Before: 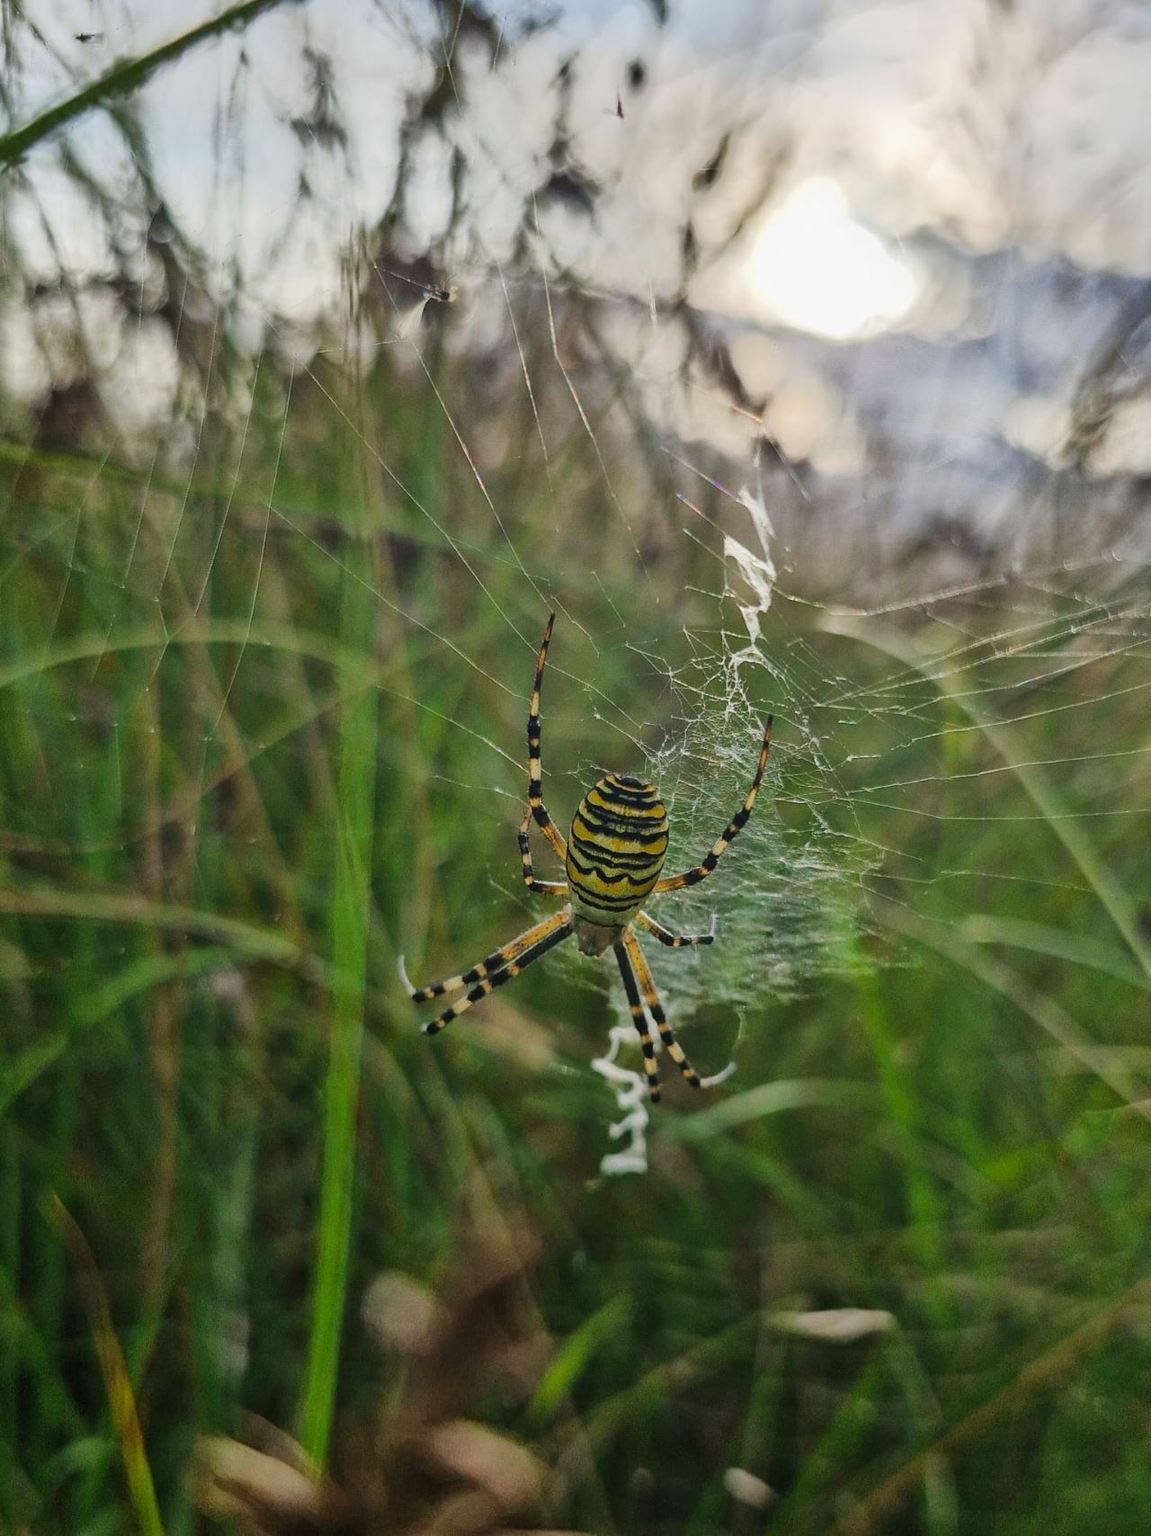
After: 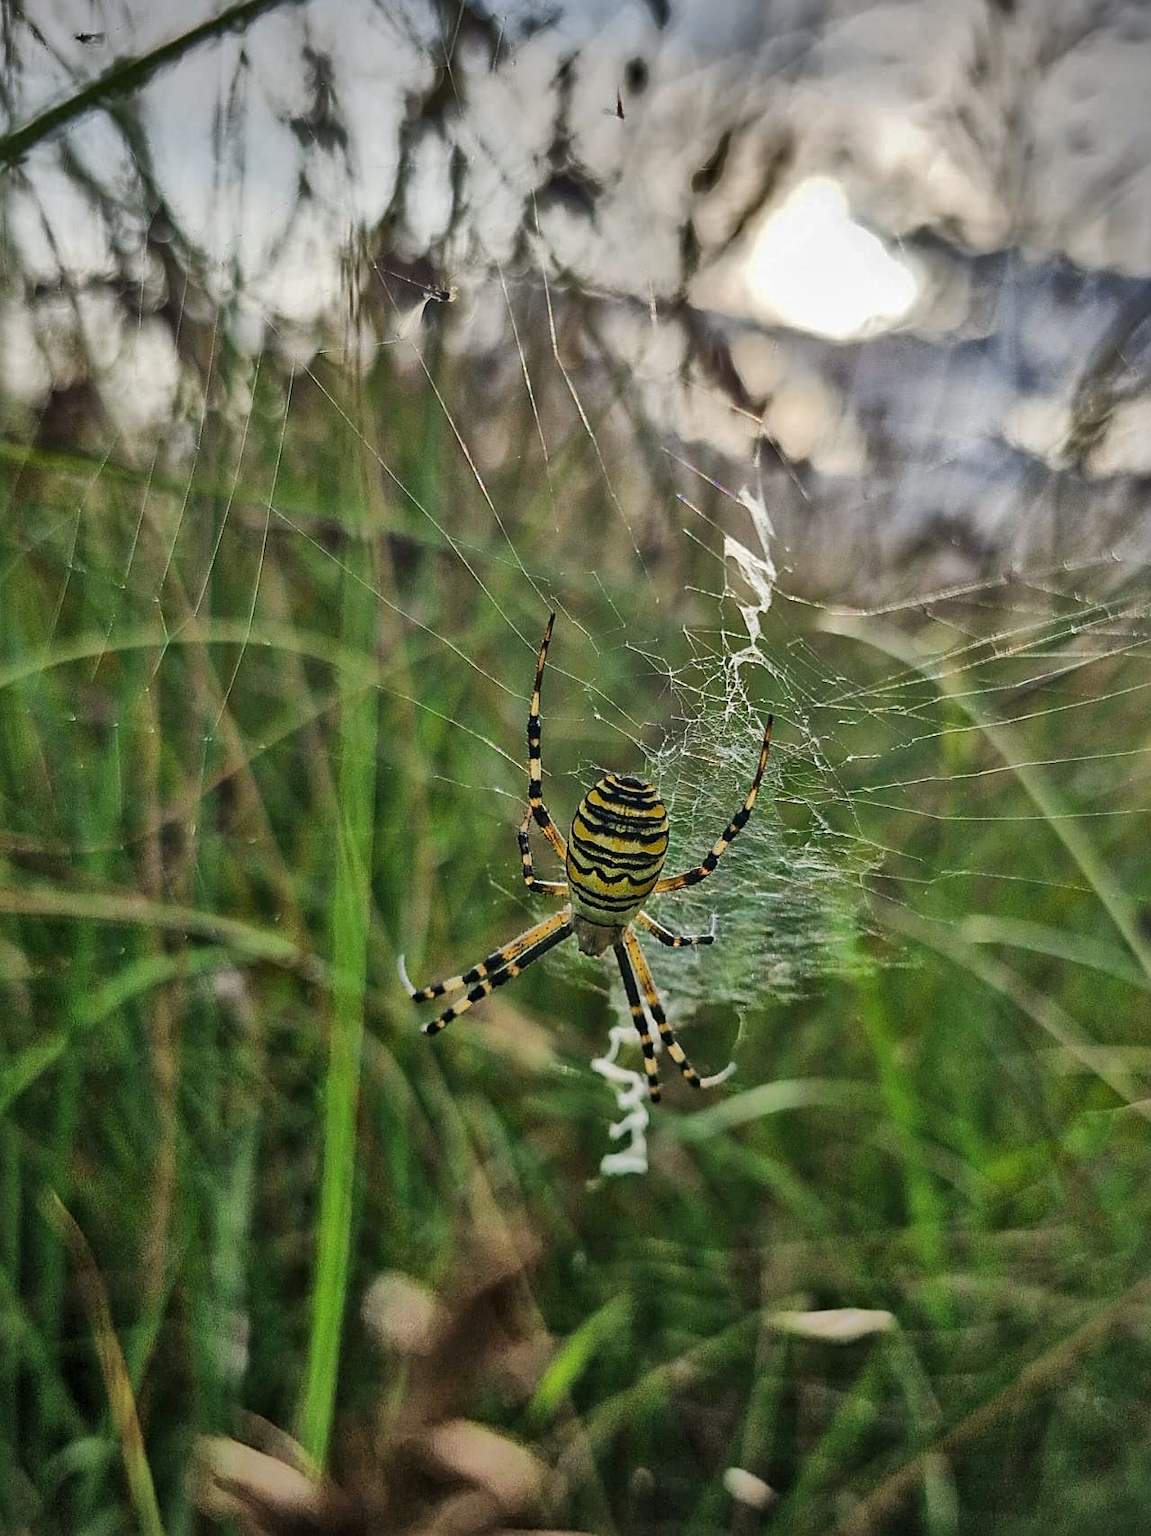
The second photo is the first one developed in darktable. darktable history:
sharpen: on, module defaults
local contrast: mode bilateral grid, contrast 20, coarseness 50, detail 132%, midtone range 0.2
vignetting: fall-off radius 60.92%
shadows and highlights: white point adjustment 0.1, highlights -70, soften with gaussian
